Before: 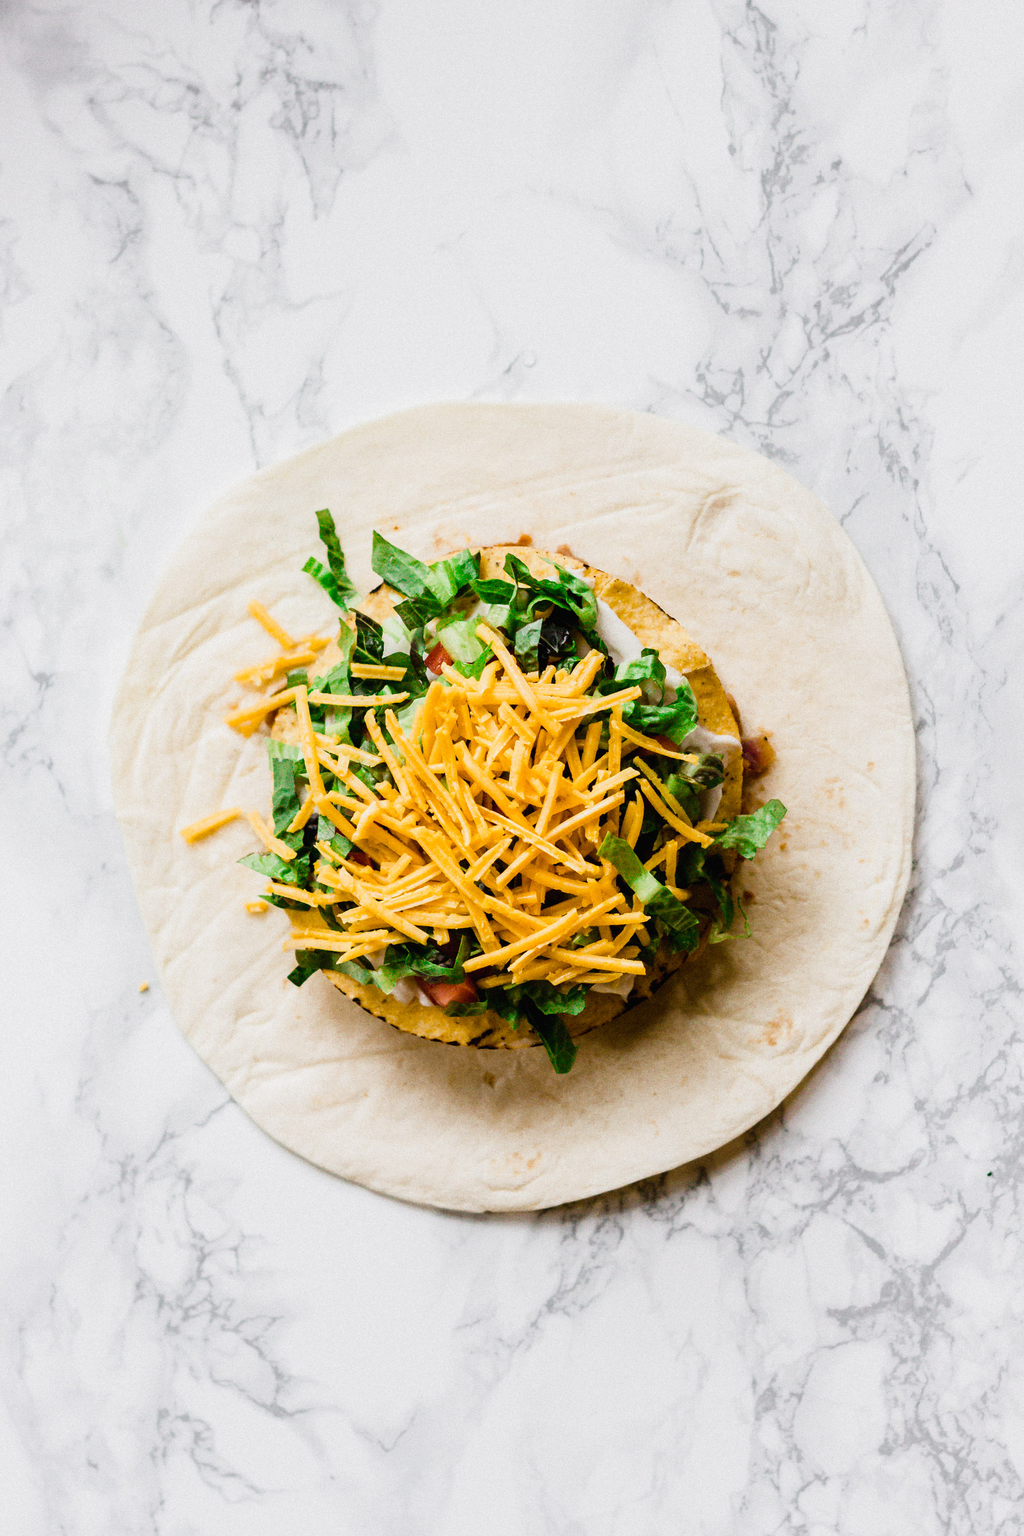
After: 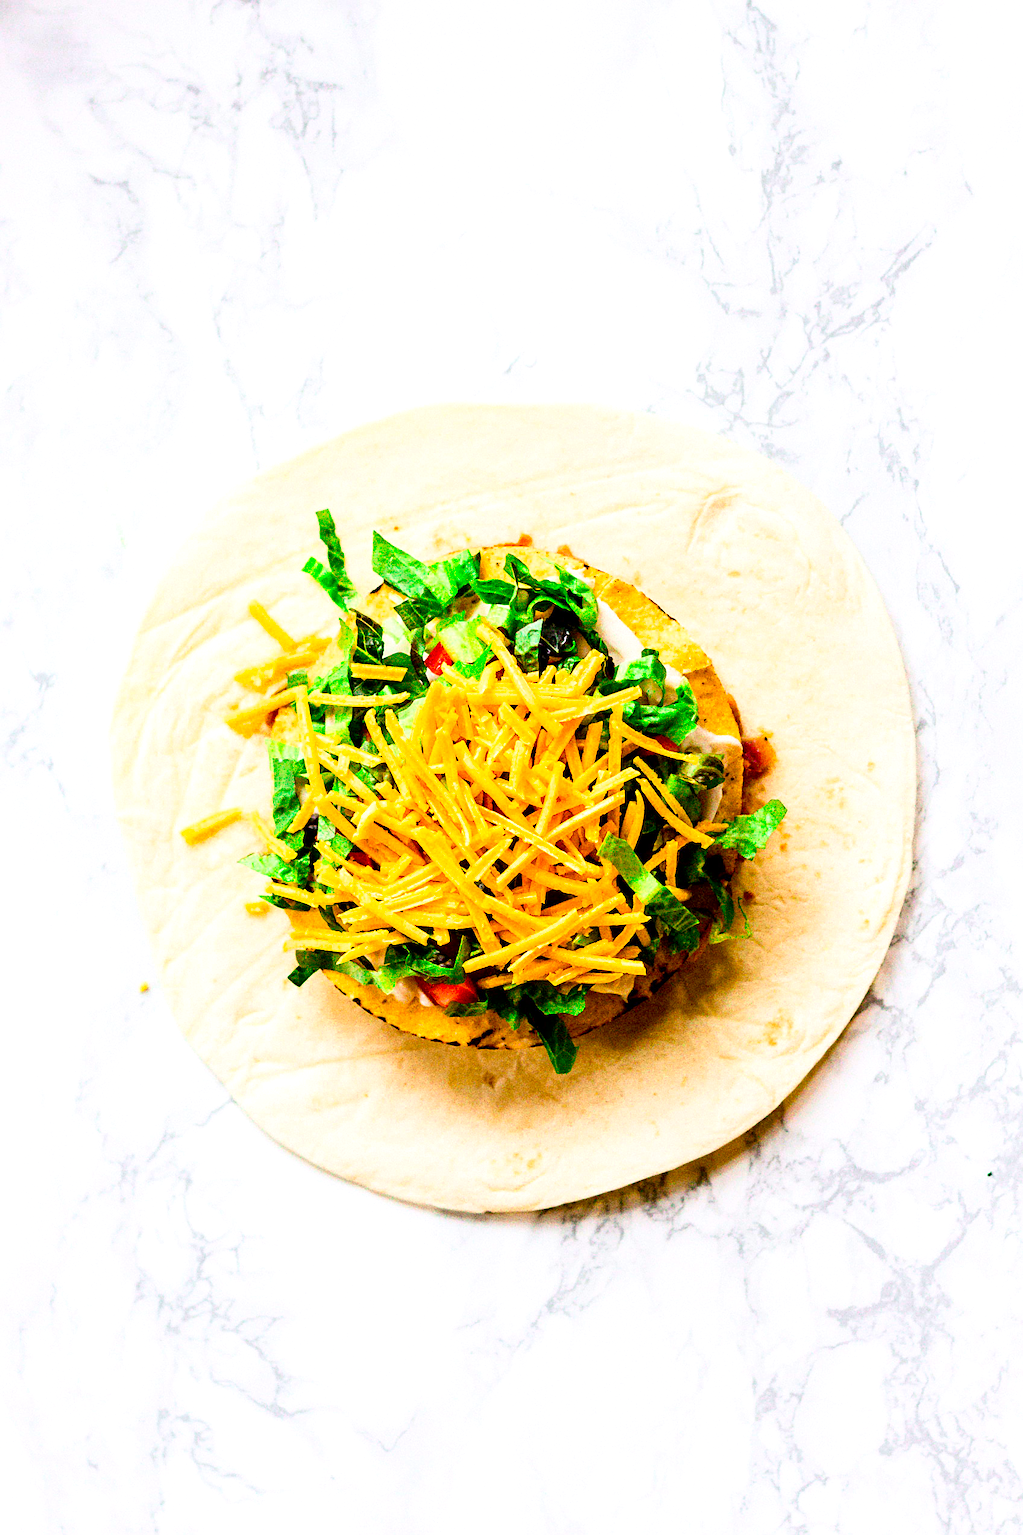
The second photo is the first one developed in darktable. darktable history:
sharpen: on, module defaults
exposure: black level correction 0.005, exposure 0.417 EV, compensate highlight preservation false
contrast brightness saturation: contrast 0.2, brightness 0.2, saturation 0.8
